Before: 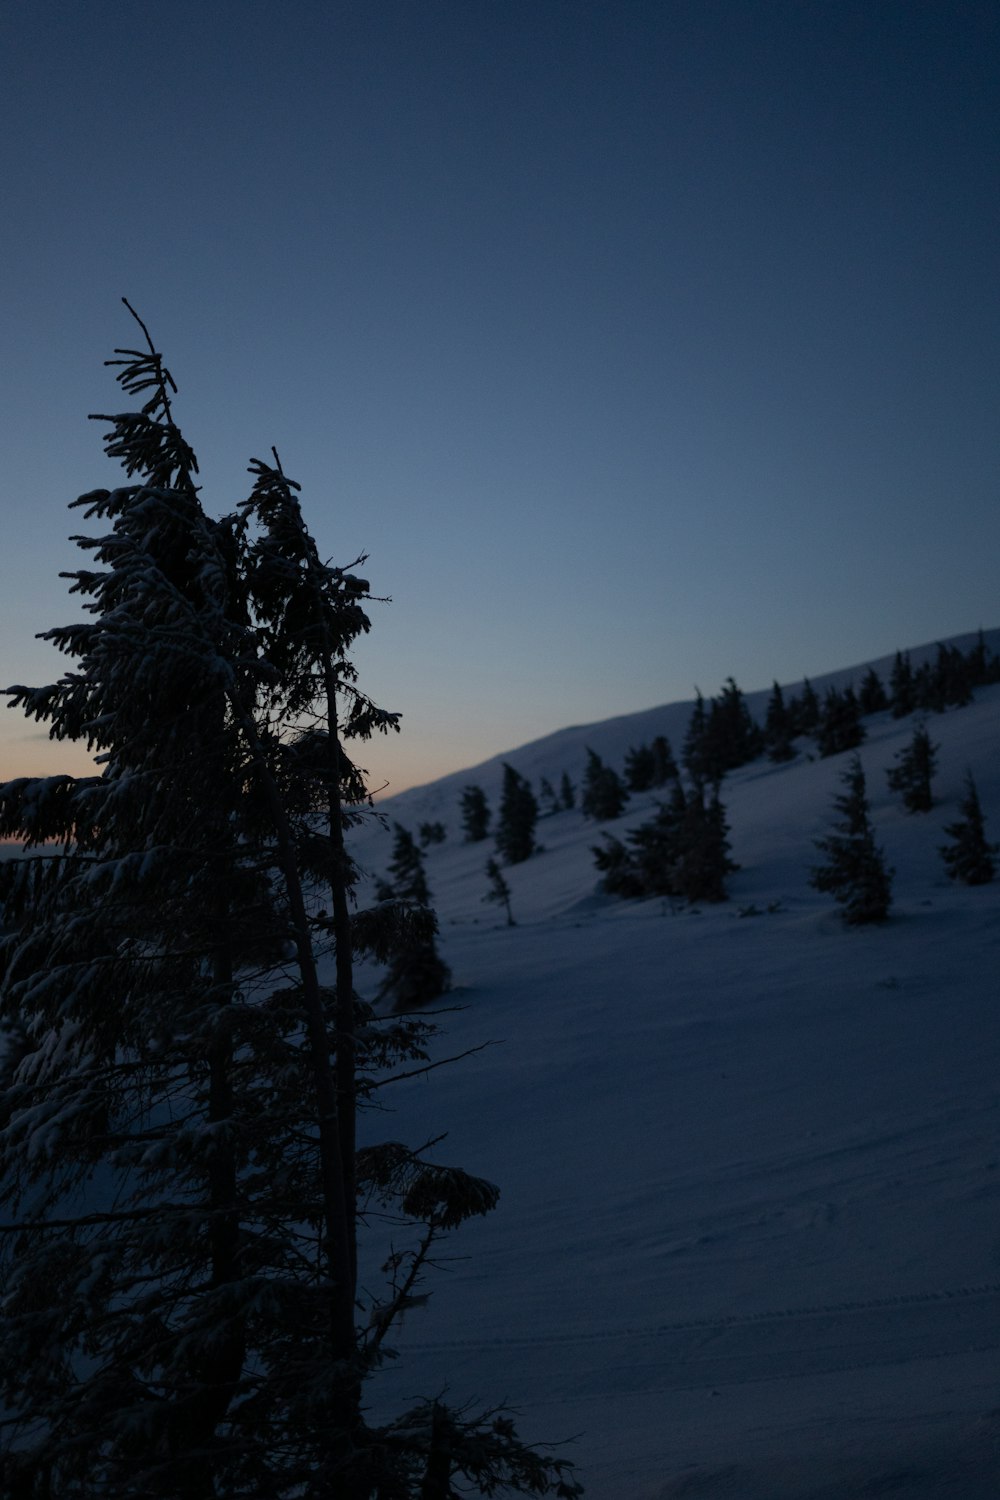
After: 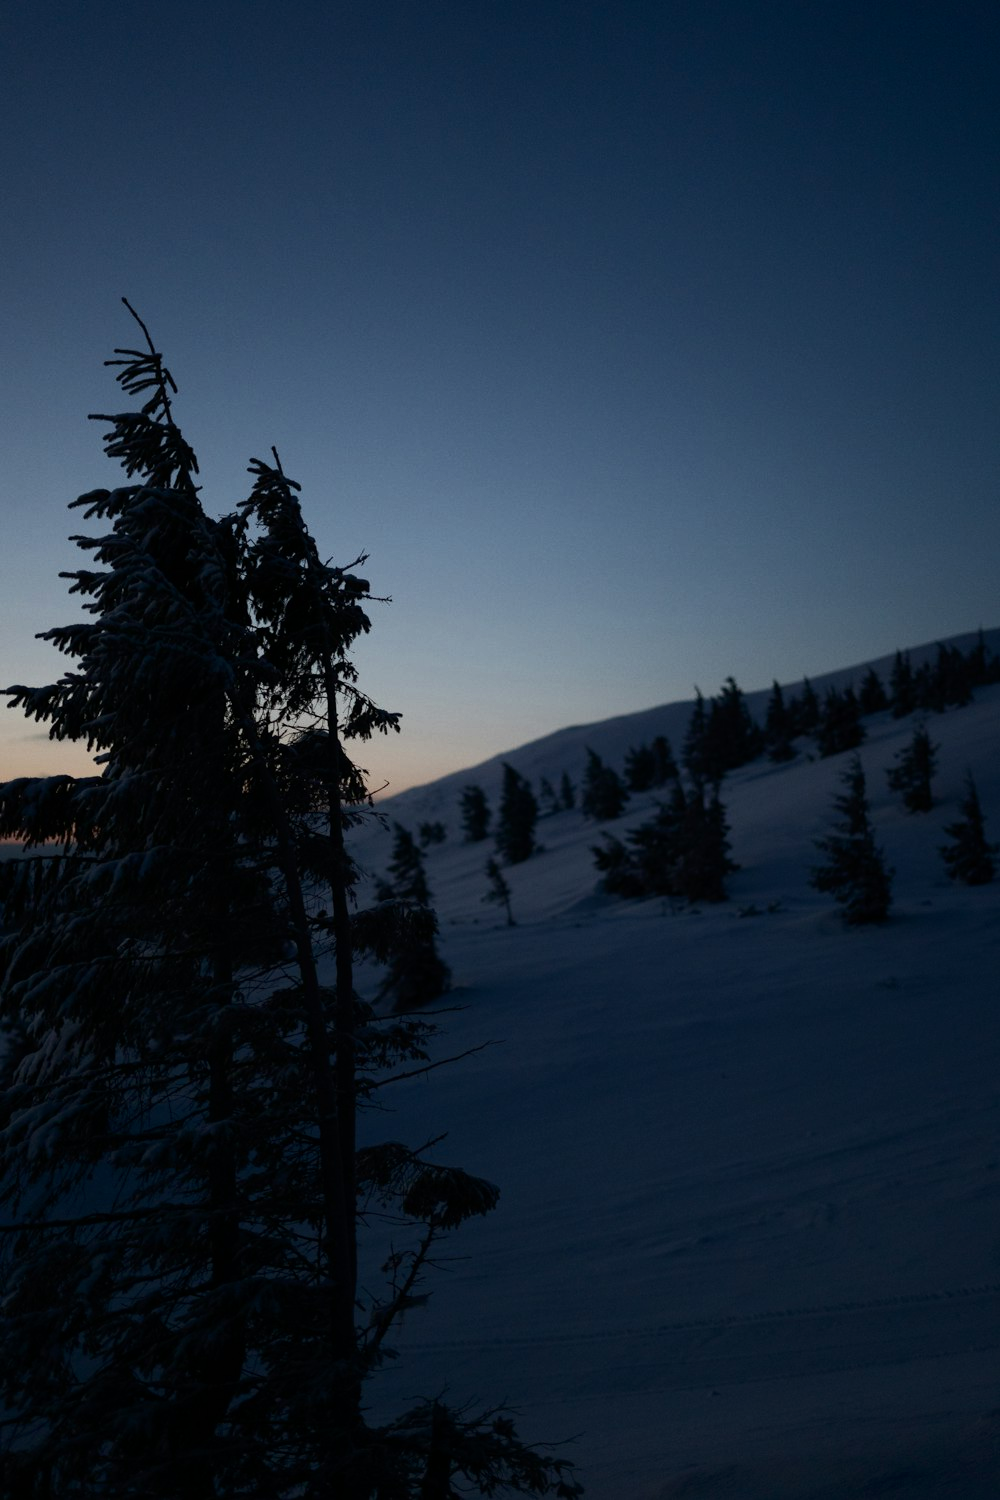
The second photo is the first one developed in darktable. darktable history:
contrast brightness saturation: contrast 0.219
